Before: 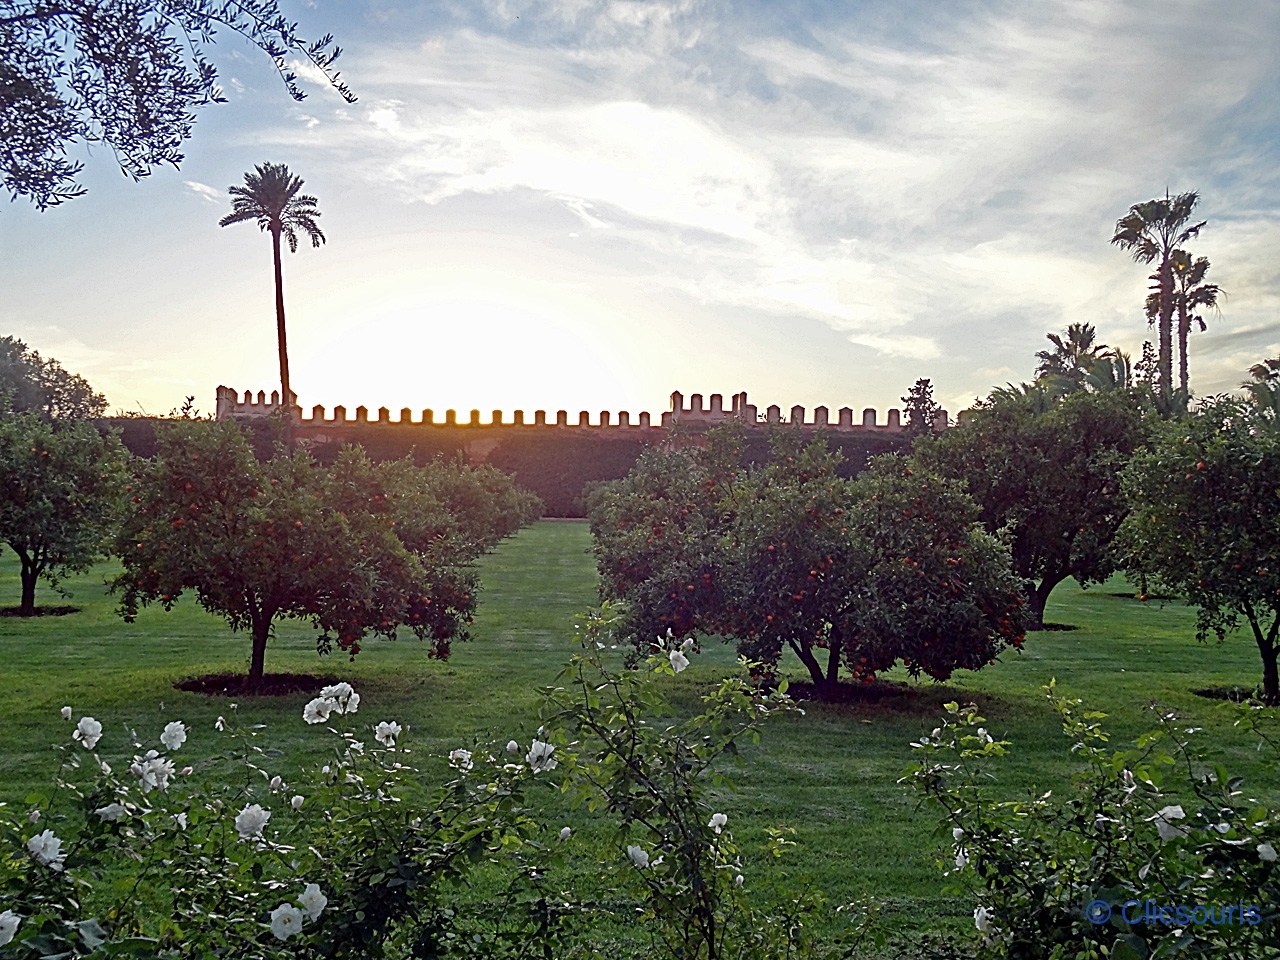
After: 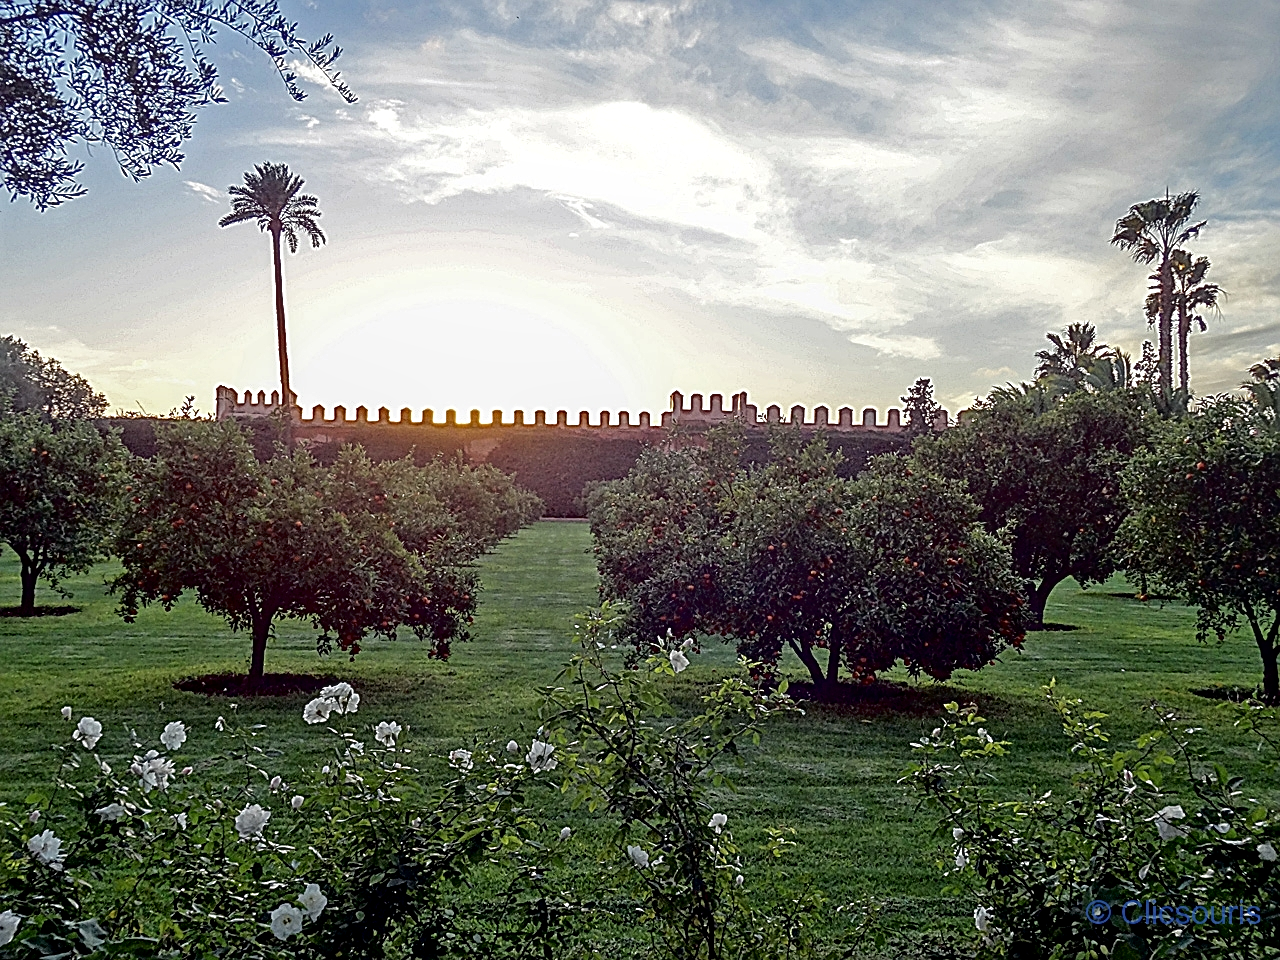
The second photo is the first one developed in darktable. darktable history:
local contrast: on, module defaults
exposure: compensate highlight preservation false
sharpen: on, module defaults
tone curve: curves: ch0 [(0, 0) (0.003, 0.001) (0.011, 0.002) (0.025, 0.007) (0.044, 0.015) (0.069, 0.022) (0.1, 0.03) (0.136, 0.056) (0.177, 0.115) (0.224, 0.177) (0.277, 0.244) (0.335, 0.322) (0.399, 0.398) (0.468, 0.471) (0.543, 0.545) (0.623, 0.614) (0.709, 0.685) (0.801, 0.765) (0.898, 0.867) (1, 1)], color space Lab, independent channels, preserve colors none
